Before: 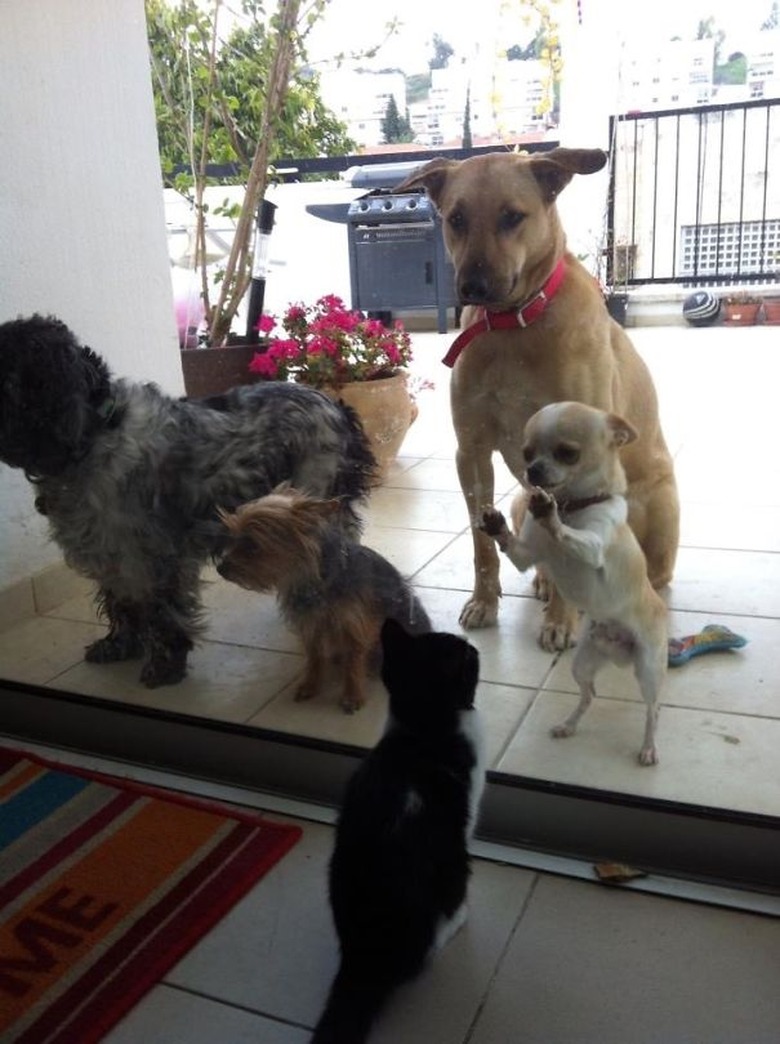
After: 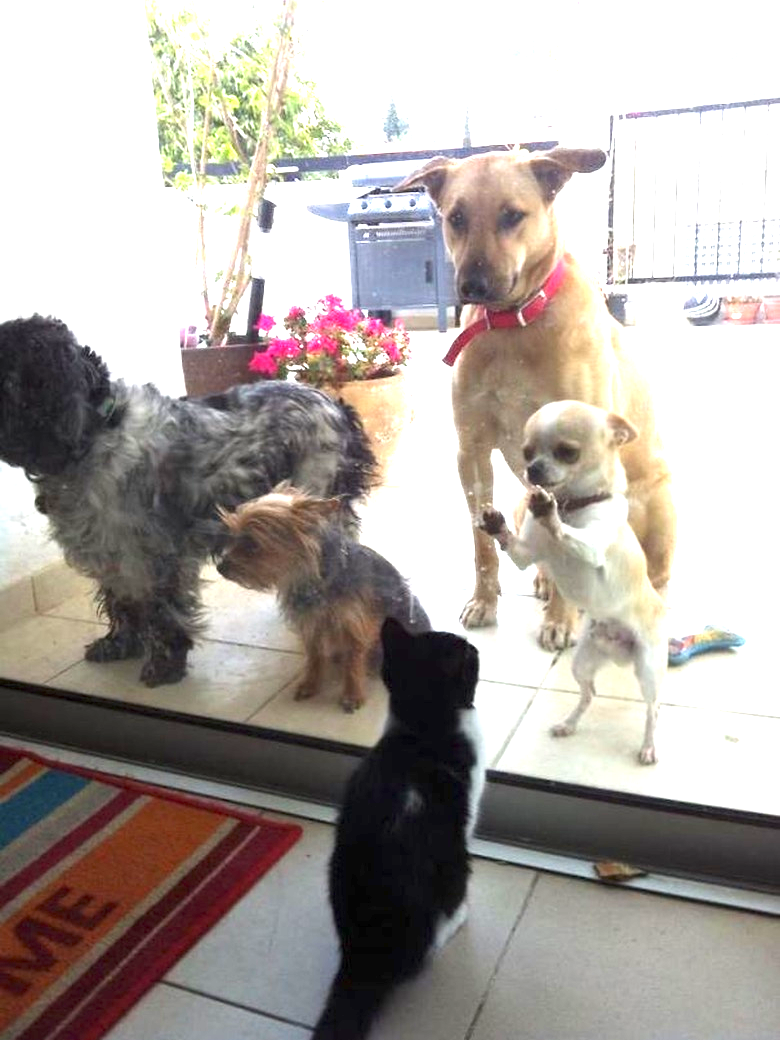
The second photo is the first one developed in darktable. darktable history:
exposure: exposure 1.988 EV, compensate exposure bias true, compensate highlight preservation false
crop: top 0.148%, bottom 0.2%
